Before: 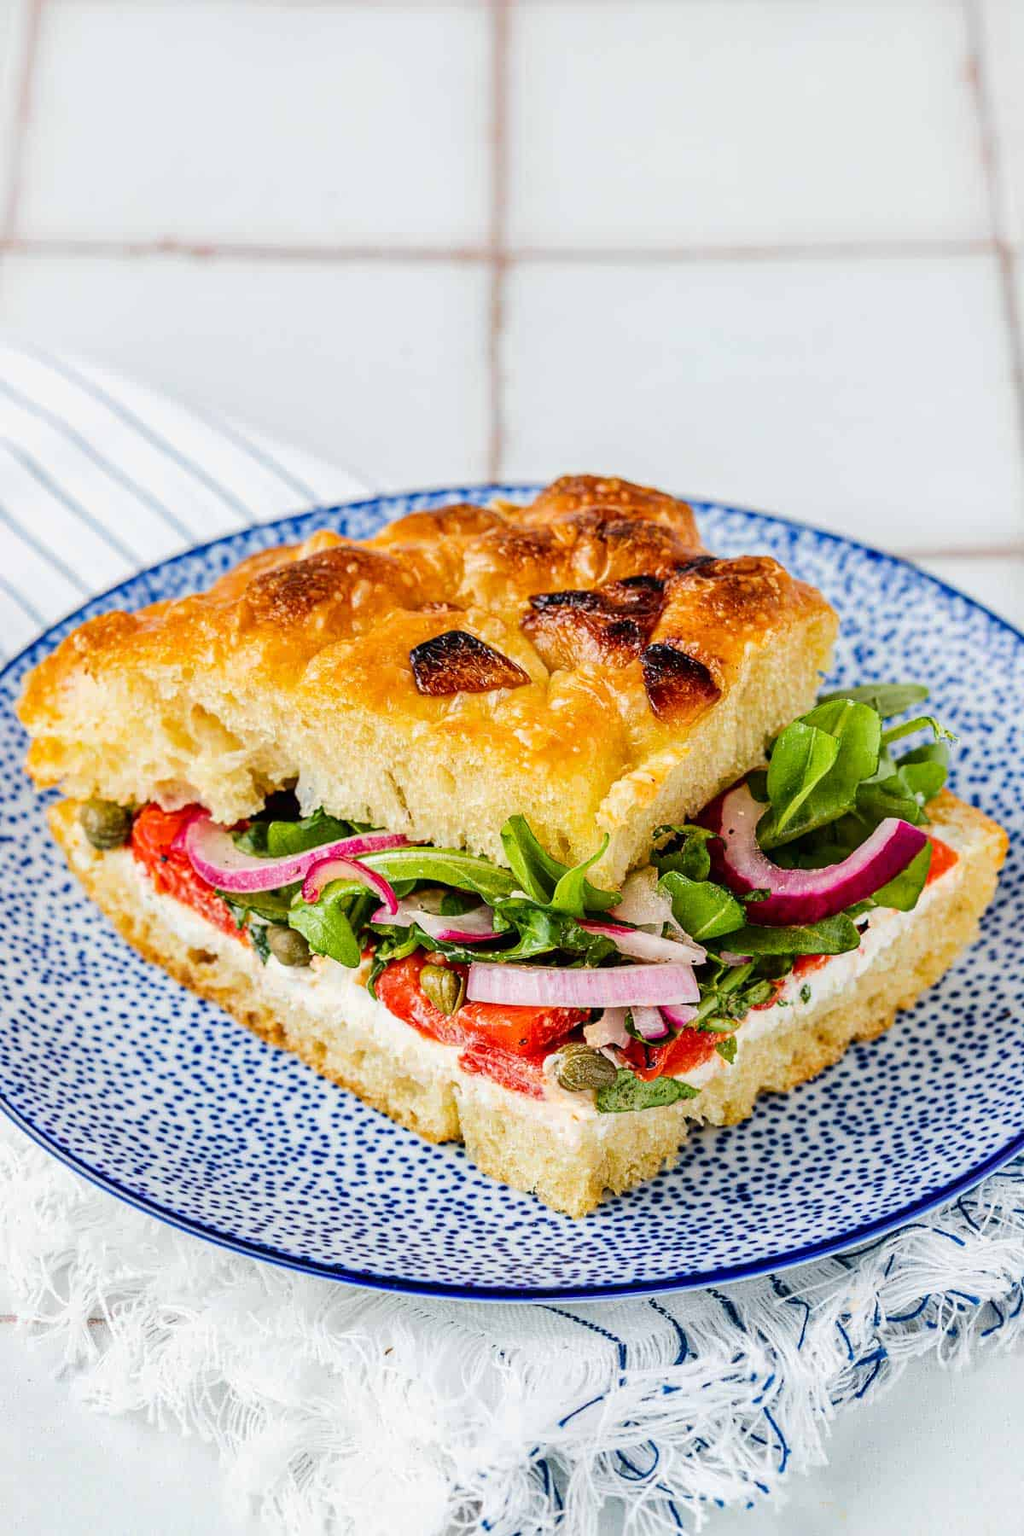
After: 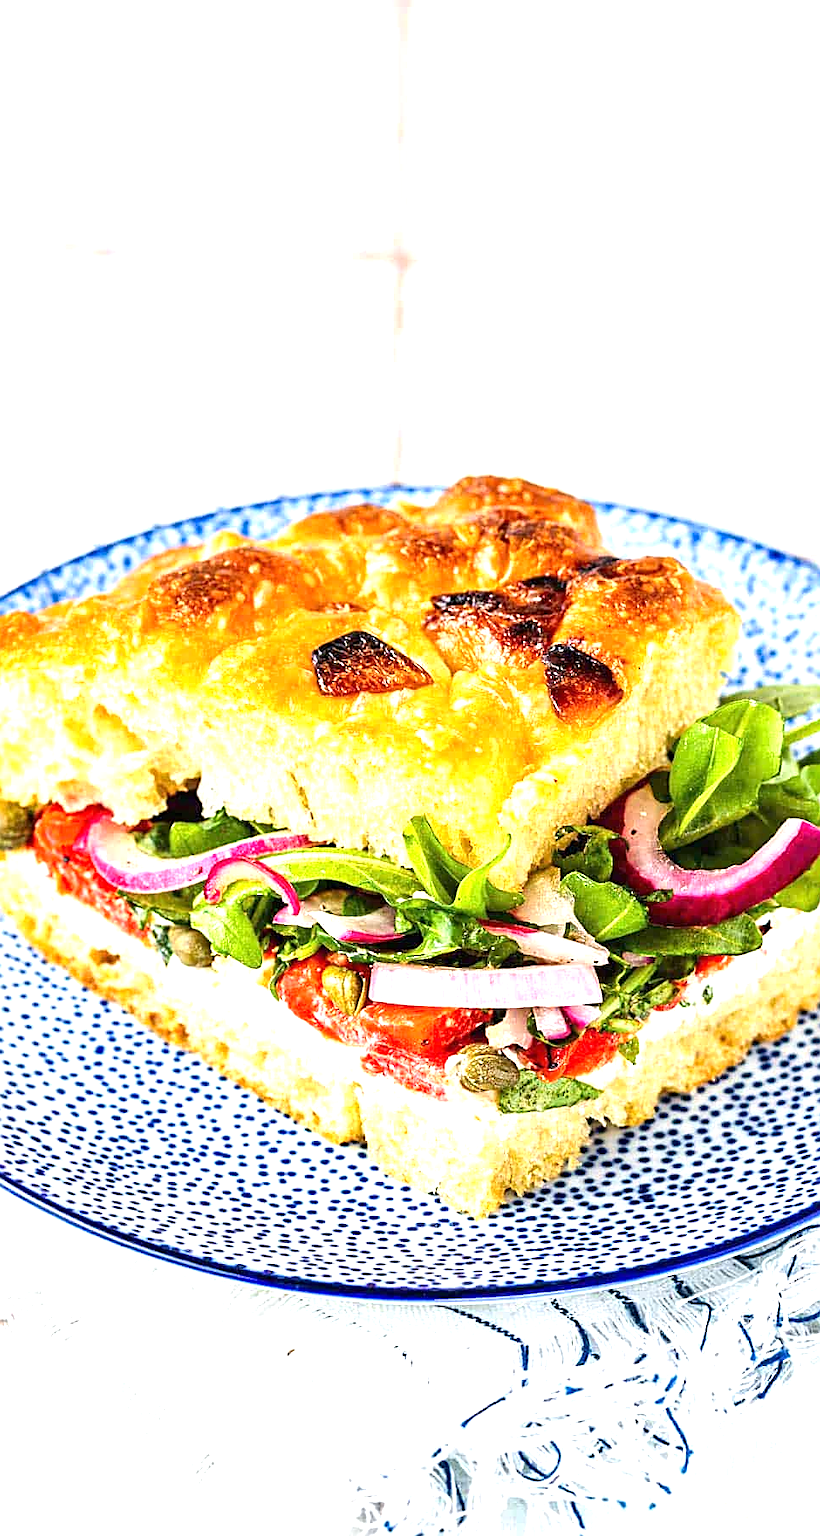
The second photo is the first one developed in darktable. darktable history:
crop and rotate: left 9.589%, right 10.287%
exposure: black level correction 0, exposure 1.103 EV, compensate exposure bias true, compensate highlight preservation false
sharpen: on, module defaults
